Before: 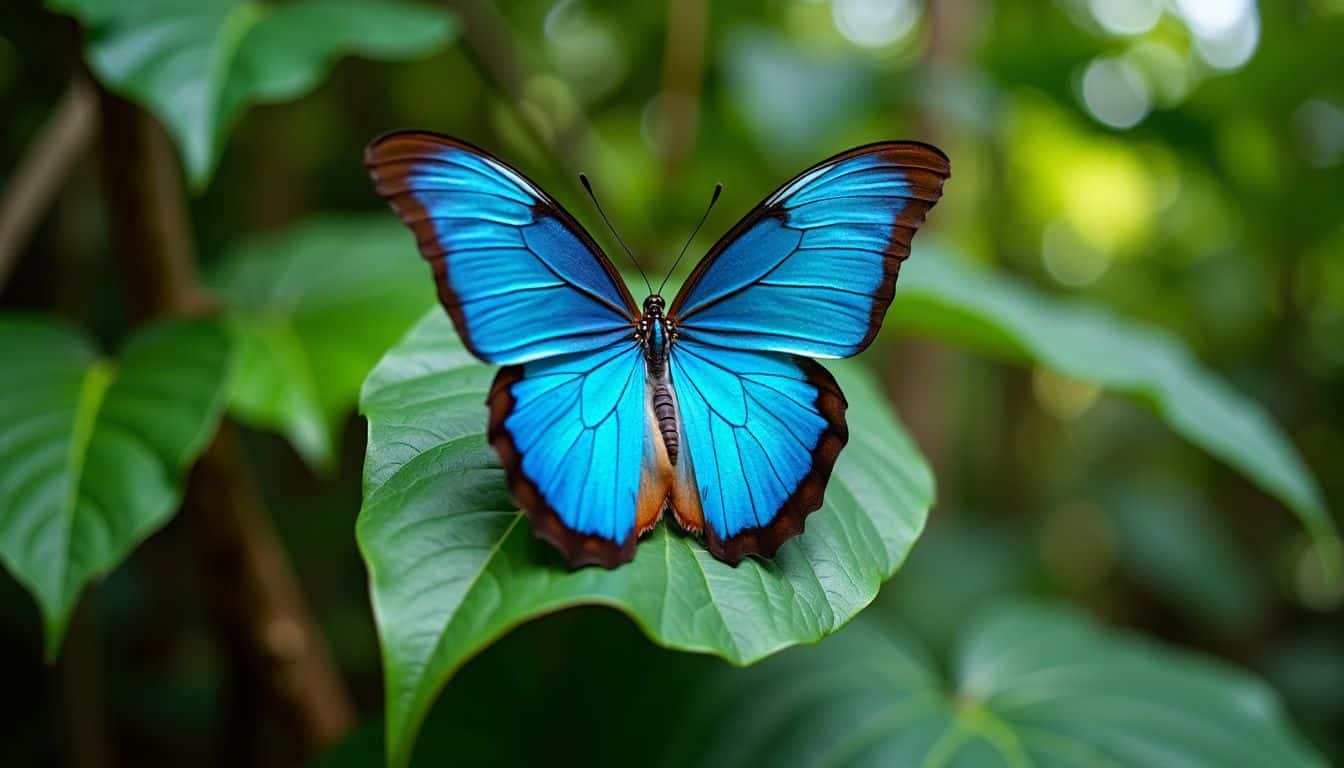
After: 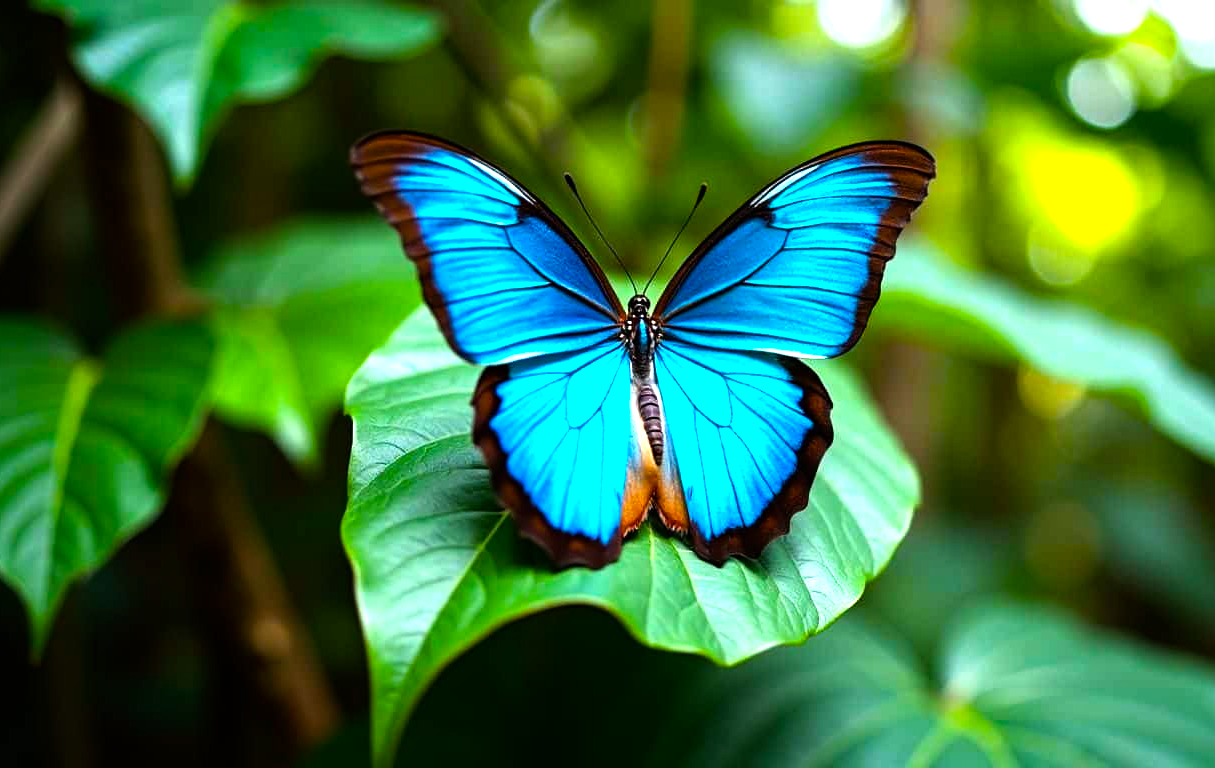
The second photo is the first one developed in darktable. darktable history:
crop and rotate: left 1.118%, right 8.448%
color balance rgb: shadows lift › hue 85.29°, linear chroma grading › mid-tones 7.387%, perceptual saturation grading › global saturation 29.508%, perceptual brilliance grading › highlights 15.645%, perceptual brilliance grading › shadows -14.025%
tone equalizer: -8 EV -0.738 EV, -7 EV -0.684 EV, -6 EV -0.582 EV, -5 EV -0.395 EV, -3 EV 0.379 EV, -2 EV 0.6 EV, -1 EV 0.696 EV, +0 EV 0.732 EV
